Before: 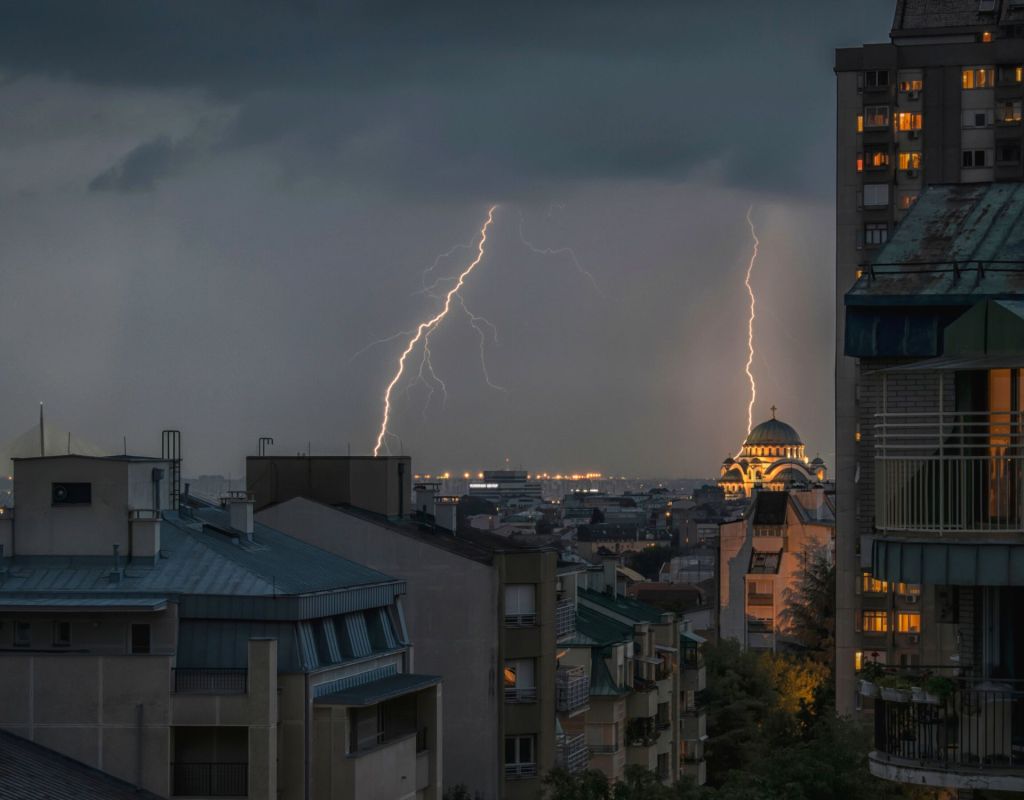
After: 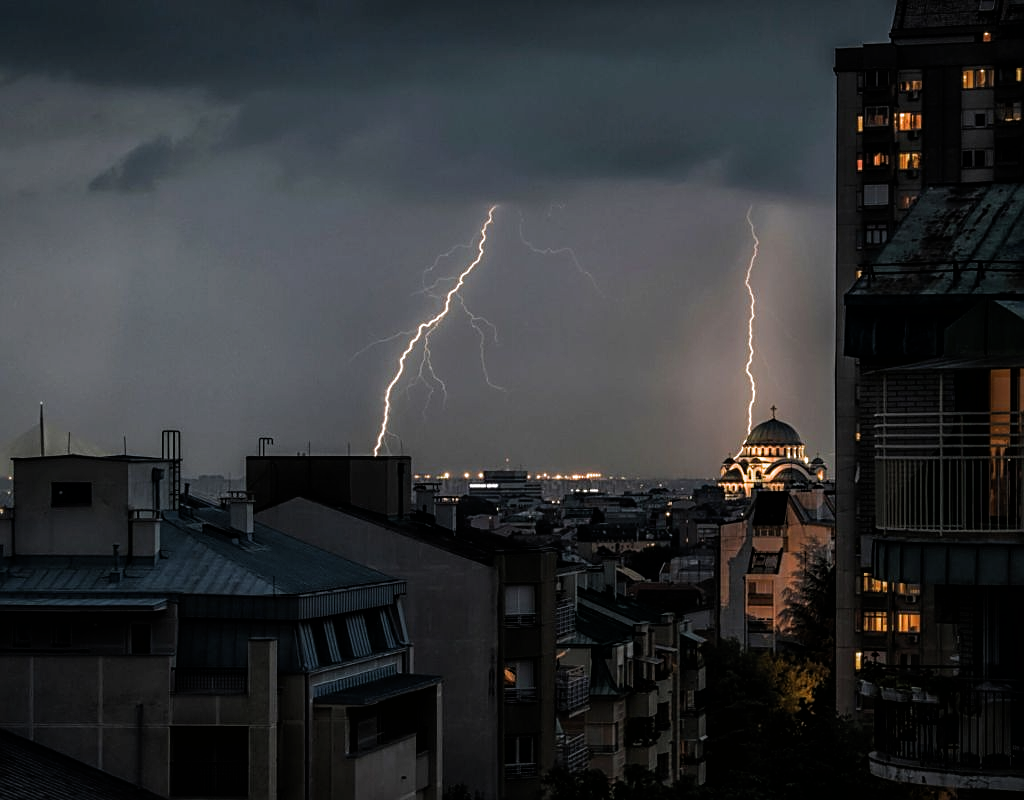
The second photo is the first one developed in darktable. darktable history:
white balance: emerald 1
filmic rgb: black relative exposure -8.2 EV, white relative exposure 2.2 EV, threshold 3 EV, hardness 7.11, latitude 75%, contrast 1.325, highlights saturation mix -2%, shadows ↔ highlights balance 30%, preserve chrominance RGB euclidean norm, color science v5 (2021), contrast in shadows safe, contrast in highlights safe, enable highlight reconstruction true
sharpen: on, module defaults
